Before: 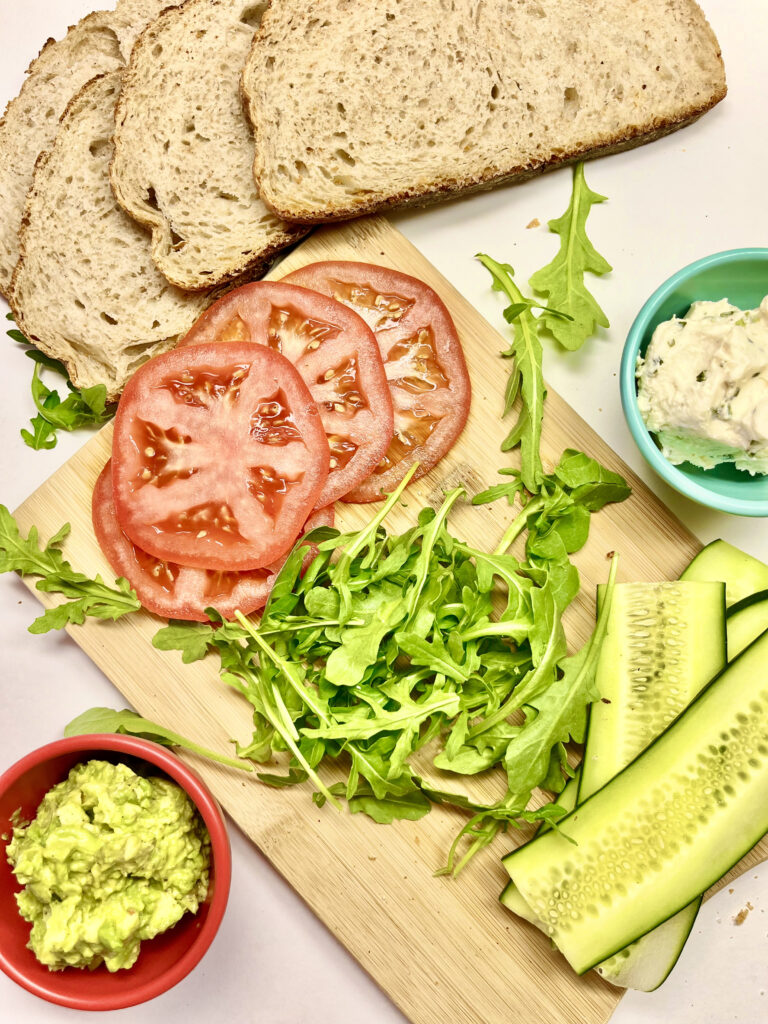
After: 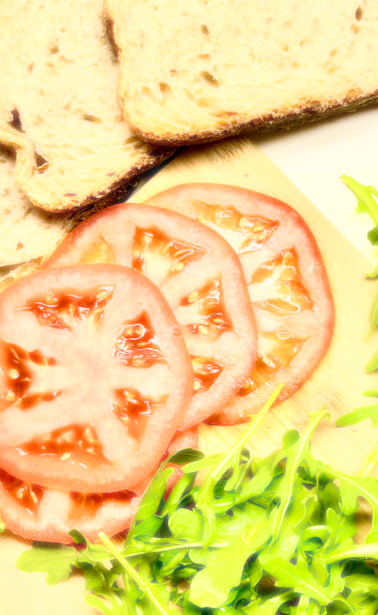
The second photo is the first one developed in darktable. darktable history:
bloom: size 0%, threshold 54.82%, strength 8.31%
crop: left 17.835%, top 7.675%, right 32.881%, bottom 32.213%
